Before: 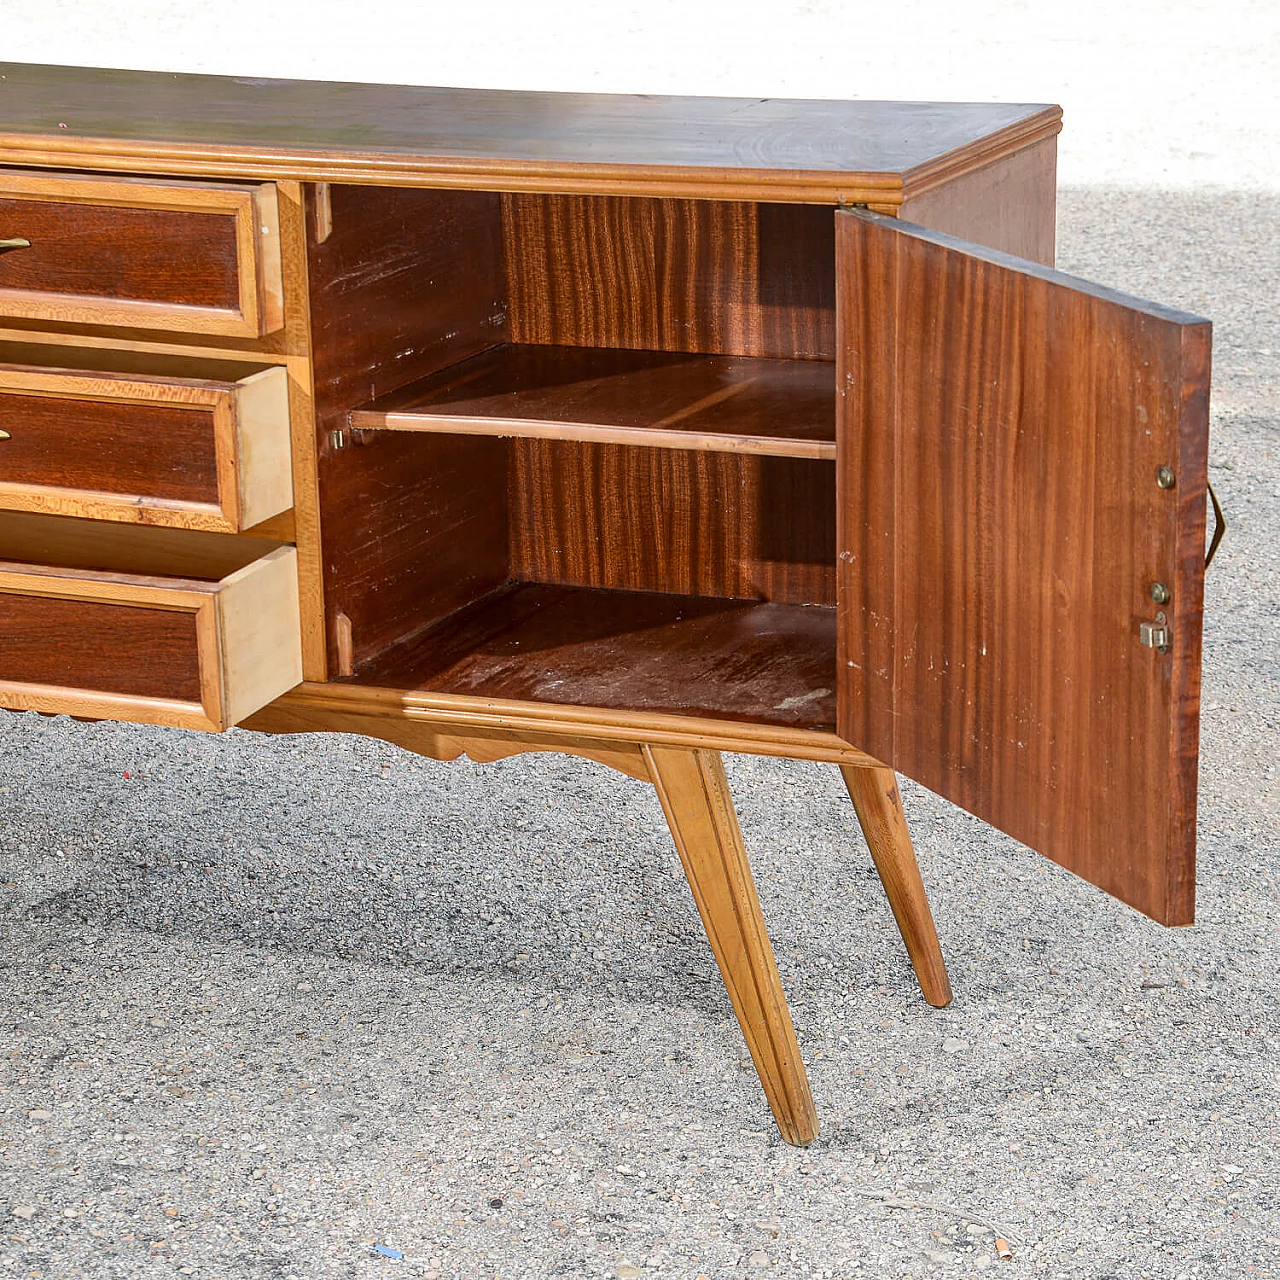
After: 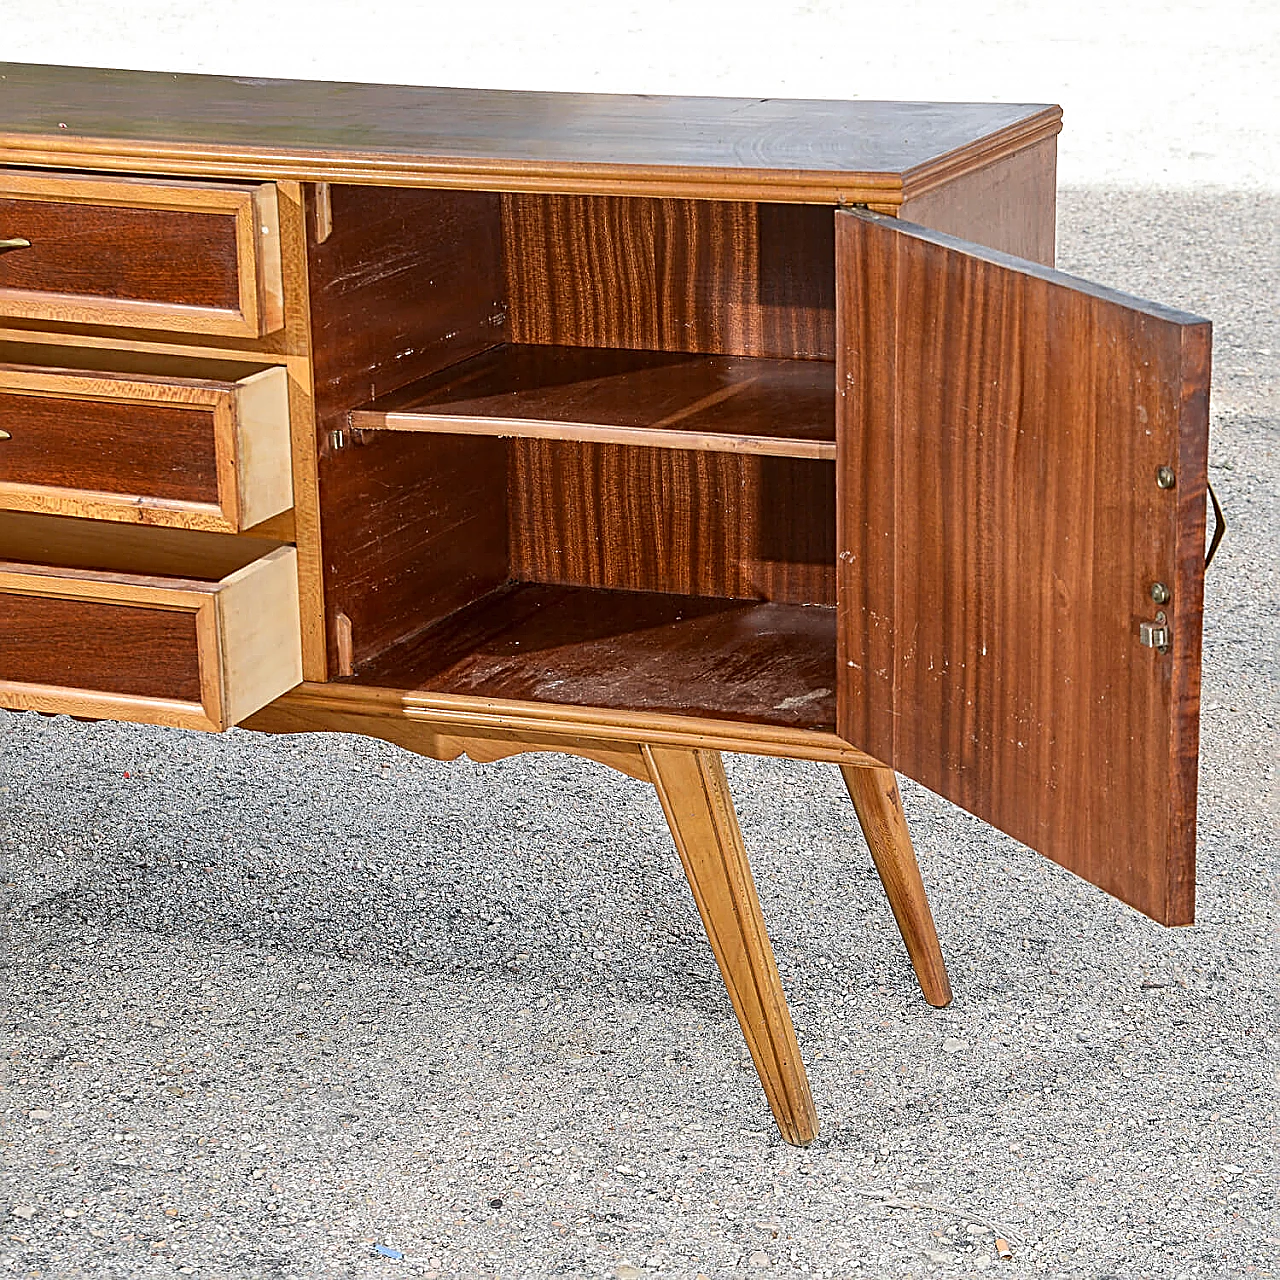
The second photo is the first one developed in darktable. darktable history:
sharpen: radius 2.576, amount 0.68
